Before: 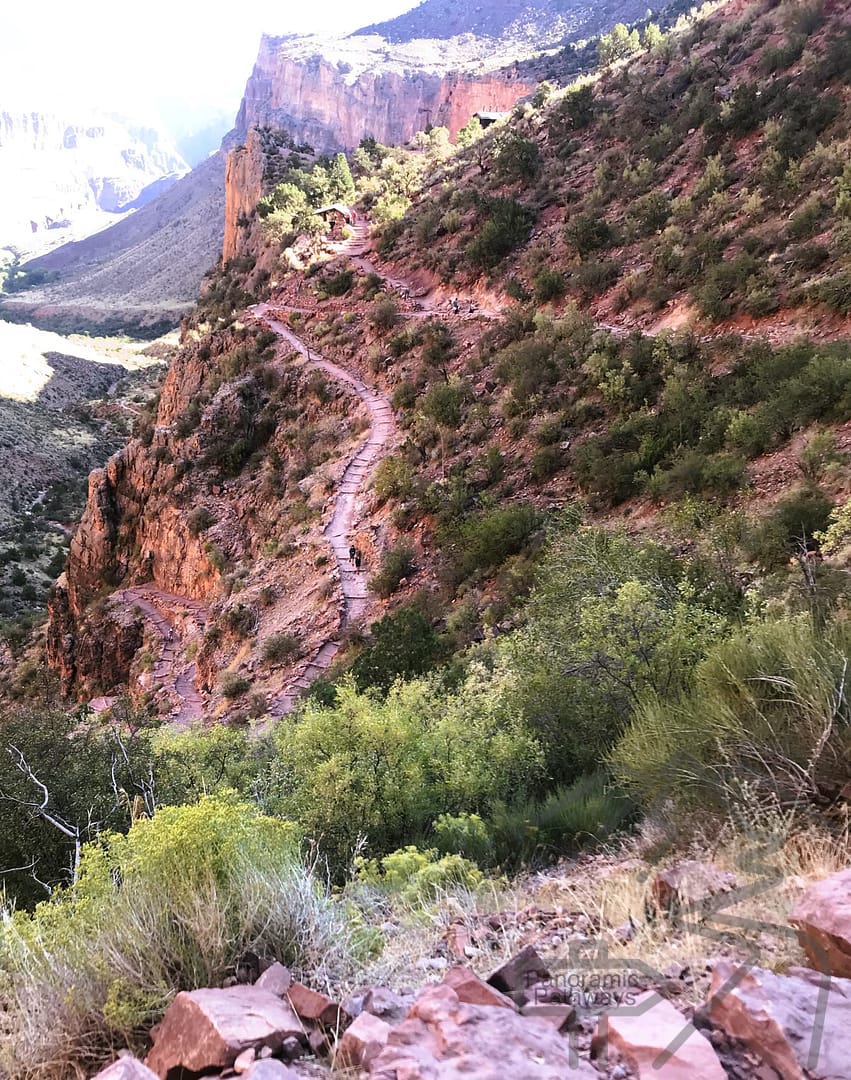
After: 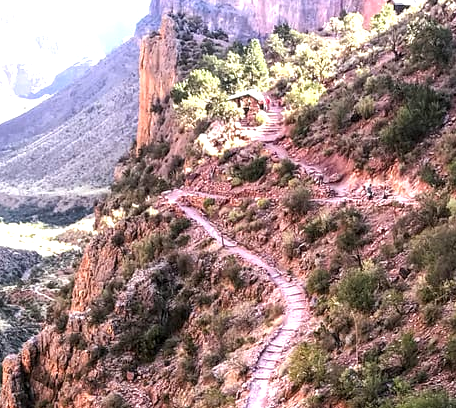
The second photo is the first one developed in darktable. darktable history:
local contrast: detail 130%
crop: left 10.121%, top 10.631%, right 36.218%, bottom 51.526%
exposure: black level correction 0, exposure 0.5 EV, compensate exposure bias true, compensate highlight preservation false
